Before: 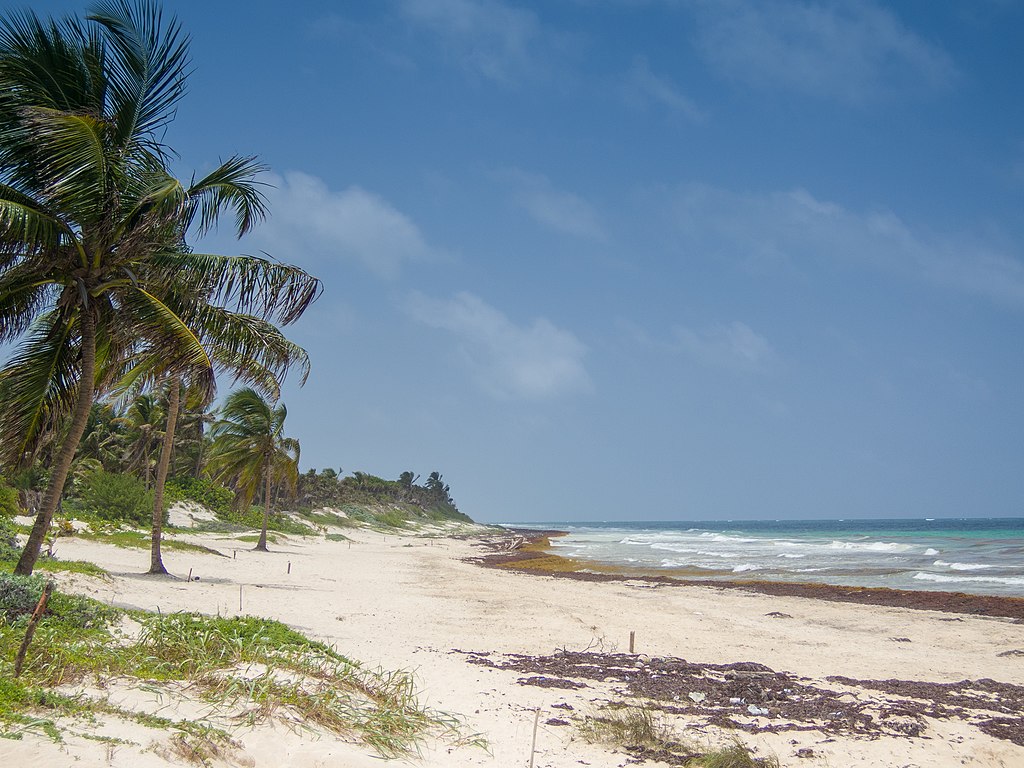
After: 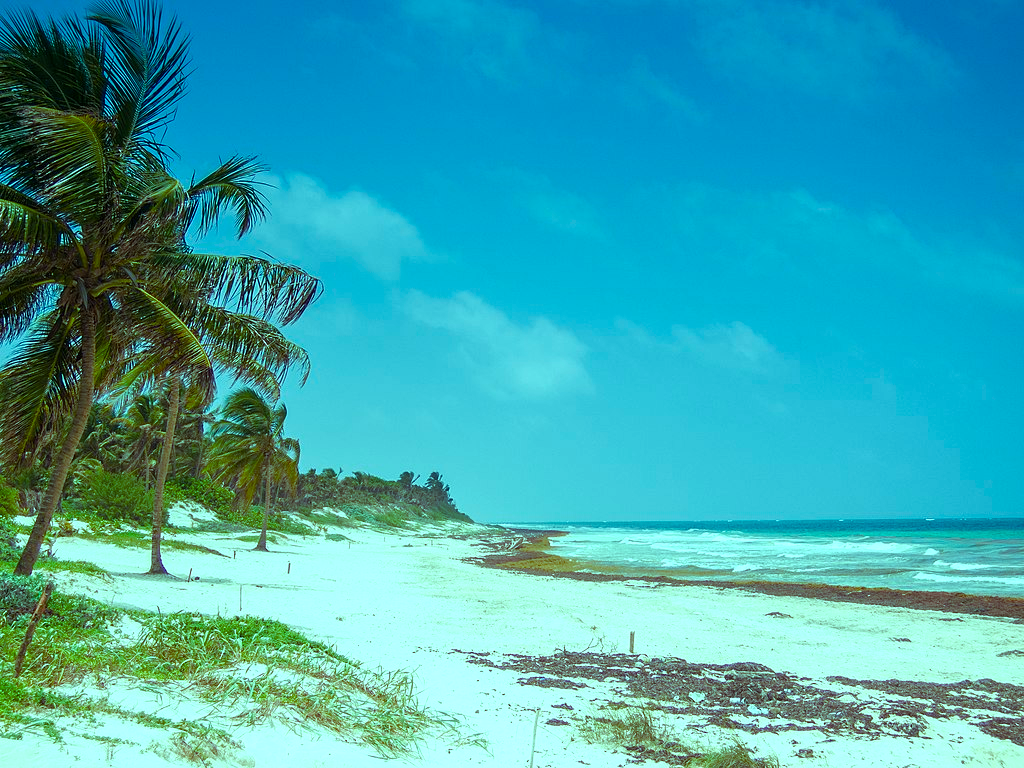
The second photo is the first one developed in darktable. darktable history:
color zones: curves: ch0 [(0.068, 0.464) (0.25, 0.5) (0.48, 0.508) (0.75, 0.536) (0.886, 0.476) (0.967, 0.456)]; ch1 [(0.066, 0.456) (0.25, 0.5) (0.616, 0.508) (0.746, 0.56) (0.934, 0.444)]
color balance rgb: highlights gain › luminance 19.884%, highlights gain › chroma 13.056%, highlights gain › hue 176.35°, perceptual saturation grading › global saturation 0.07%, perceptual saturation grading › highlights -34.612%, perceptual saturation grading › mid-tones 15.054%, perceptual saturation grading › shadows 48.089%, global vibrance 20%
